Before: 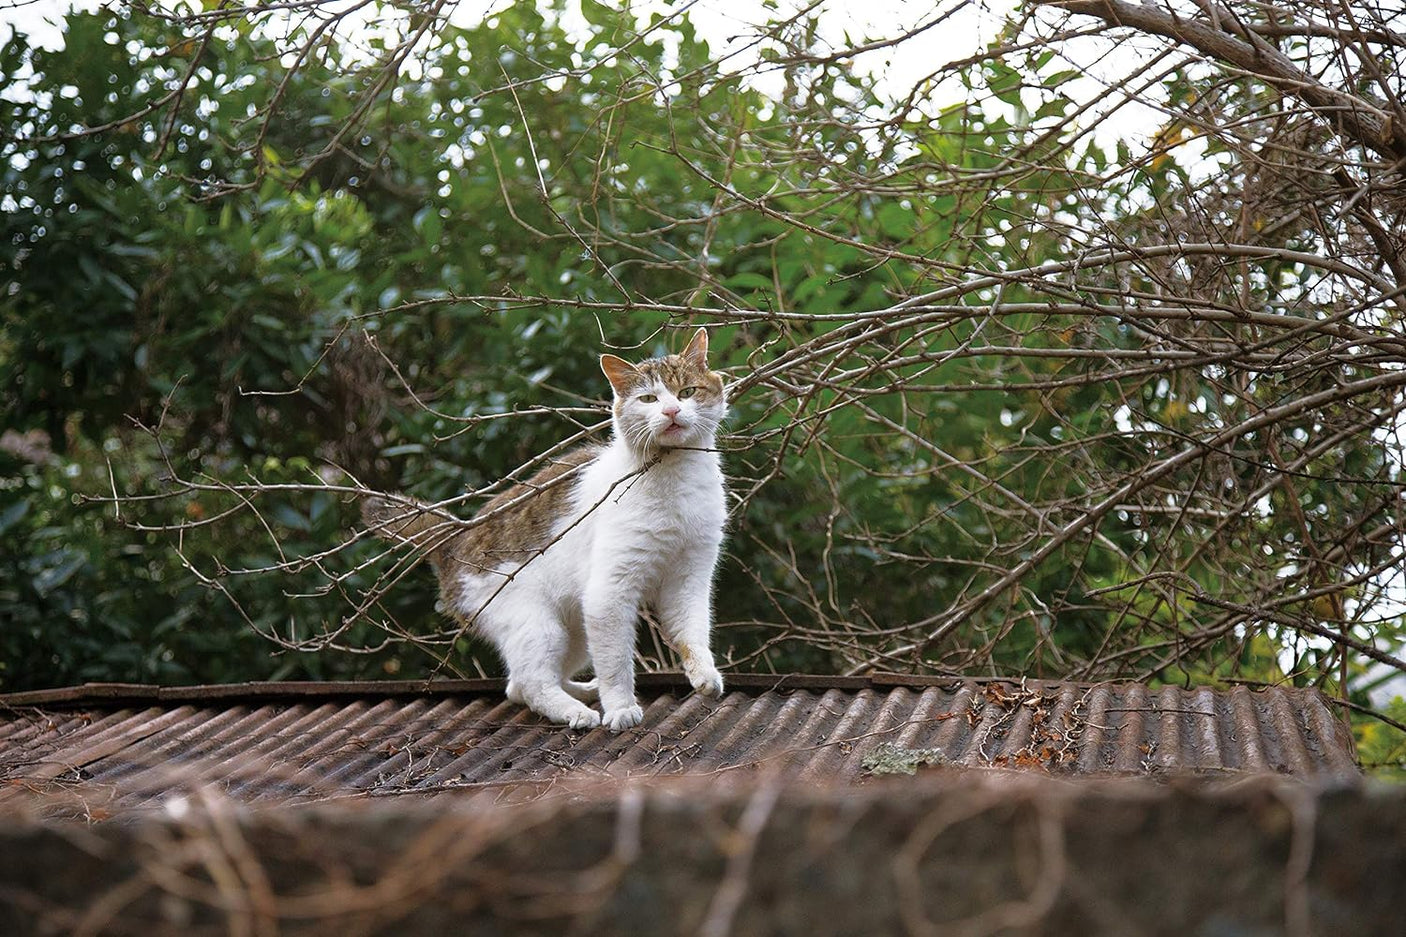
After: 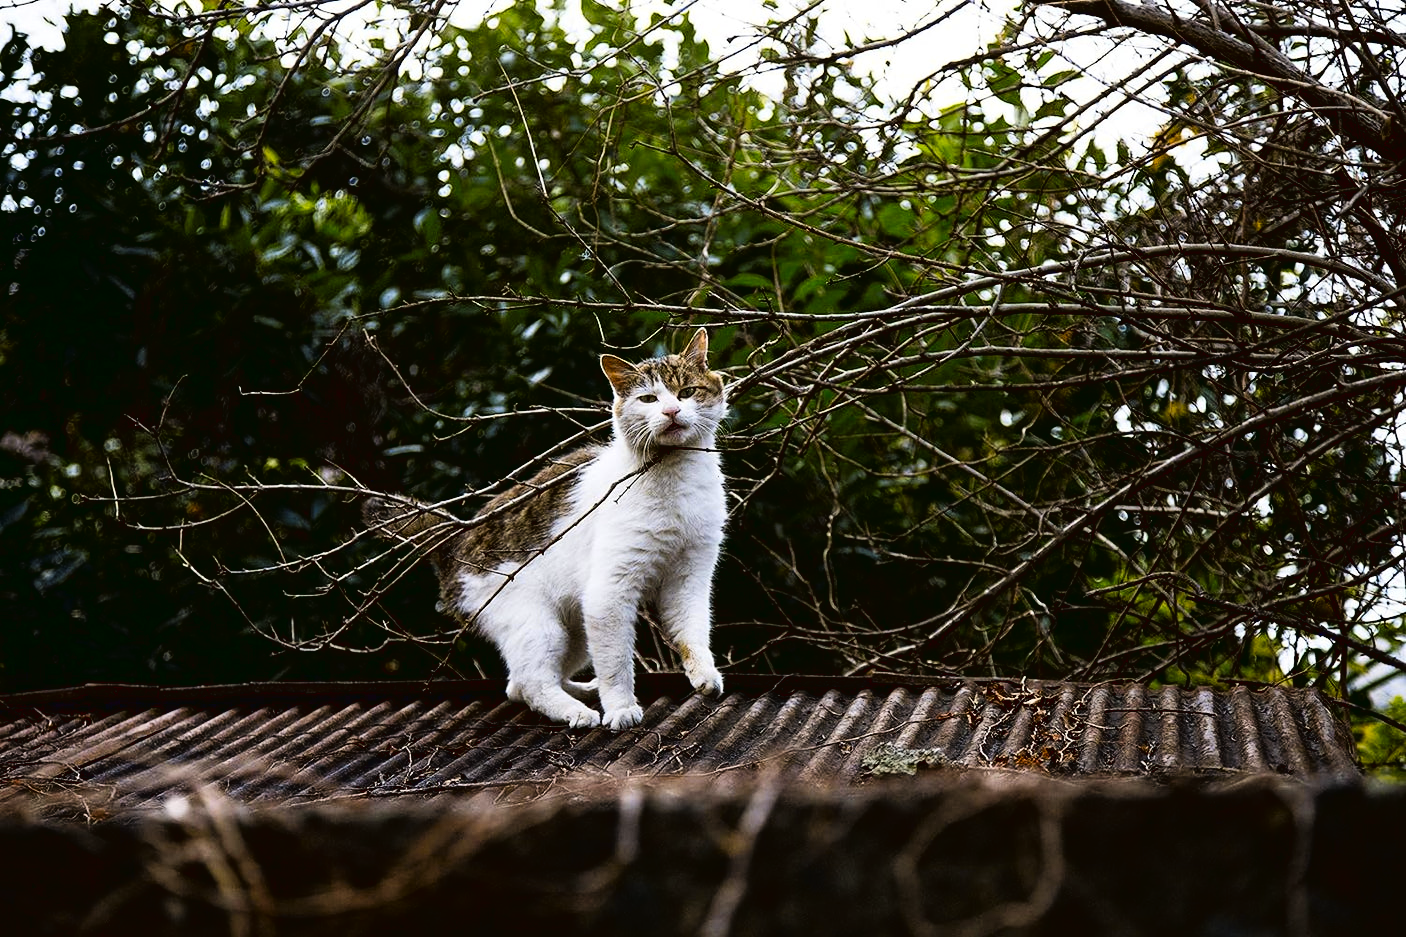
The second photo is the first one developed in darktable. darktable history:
tone curve: curves: ch0 [(0, 0.019) (0.11, 0.036) (0.259, 0.214) (0.378, 0.365) (0.499, 0.529) (1, 1)], color space Lab, linked channels, preserve colors none
color contrast: green-magenta contrast 0.8, blue-yellow contrast 1.1, unbound 0
contrast brightness saturation: contrast 0.22, brightness -0.19, saturation 0.24
